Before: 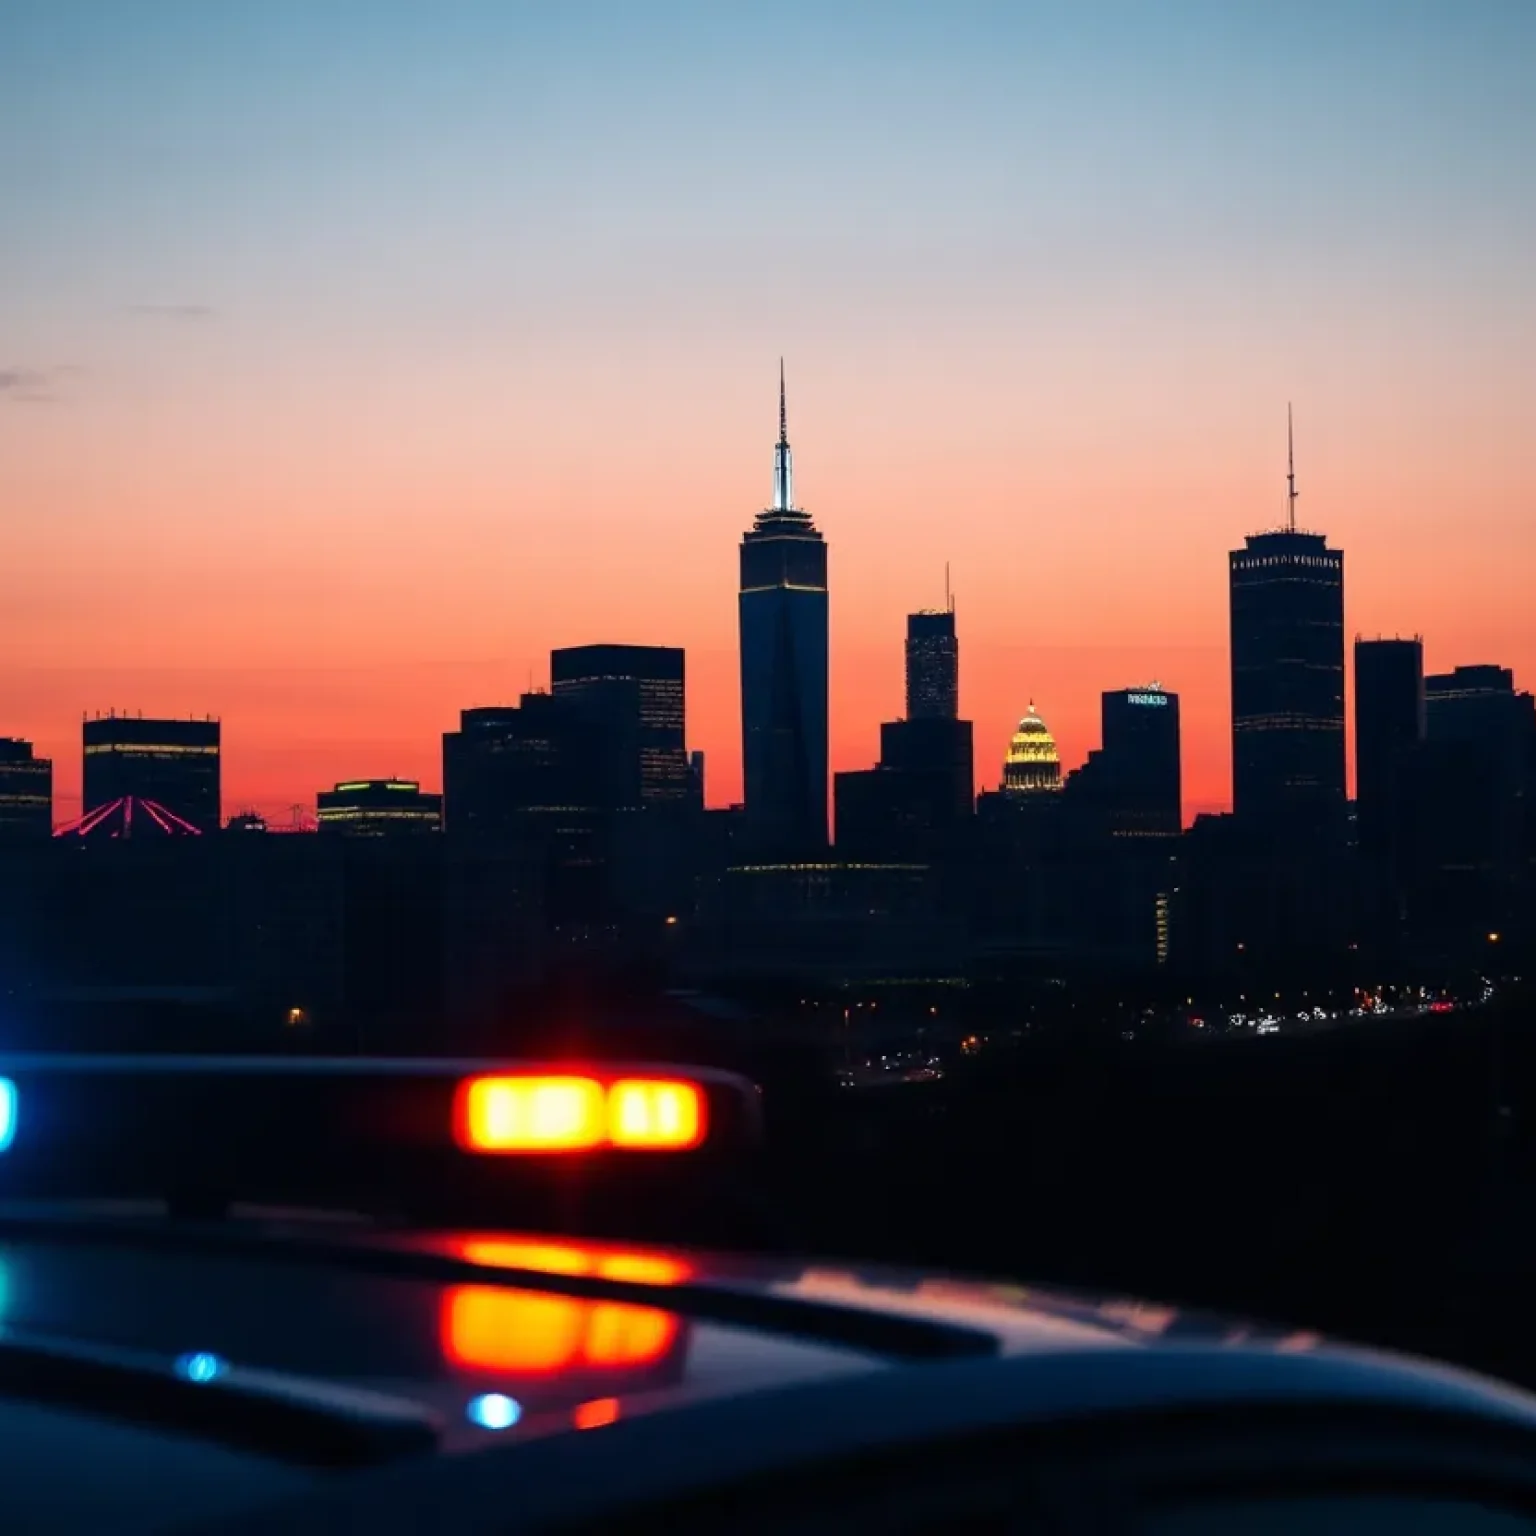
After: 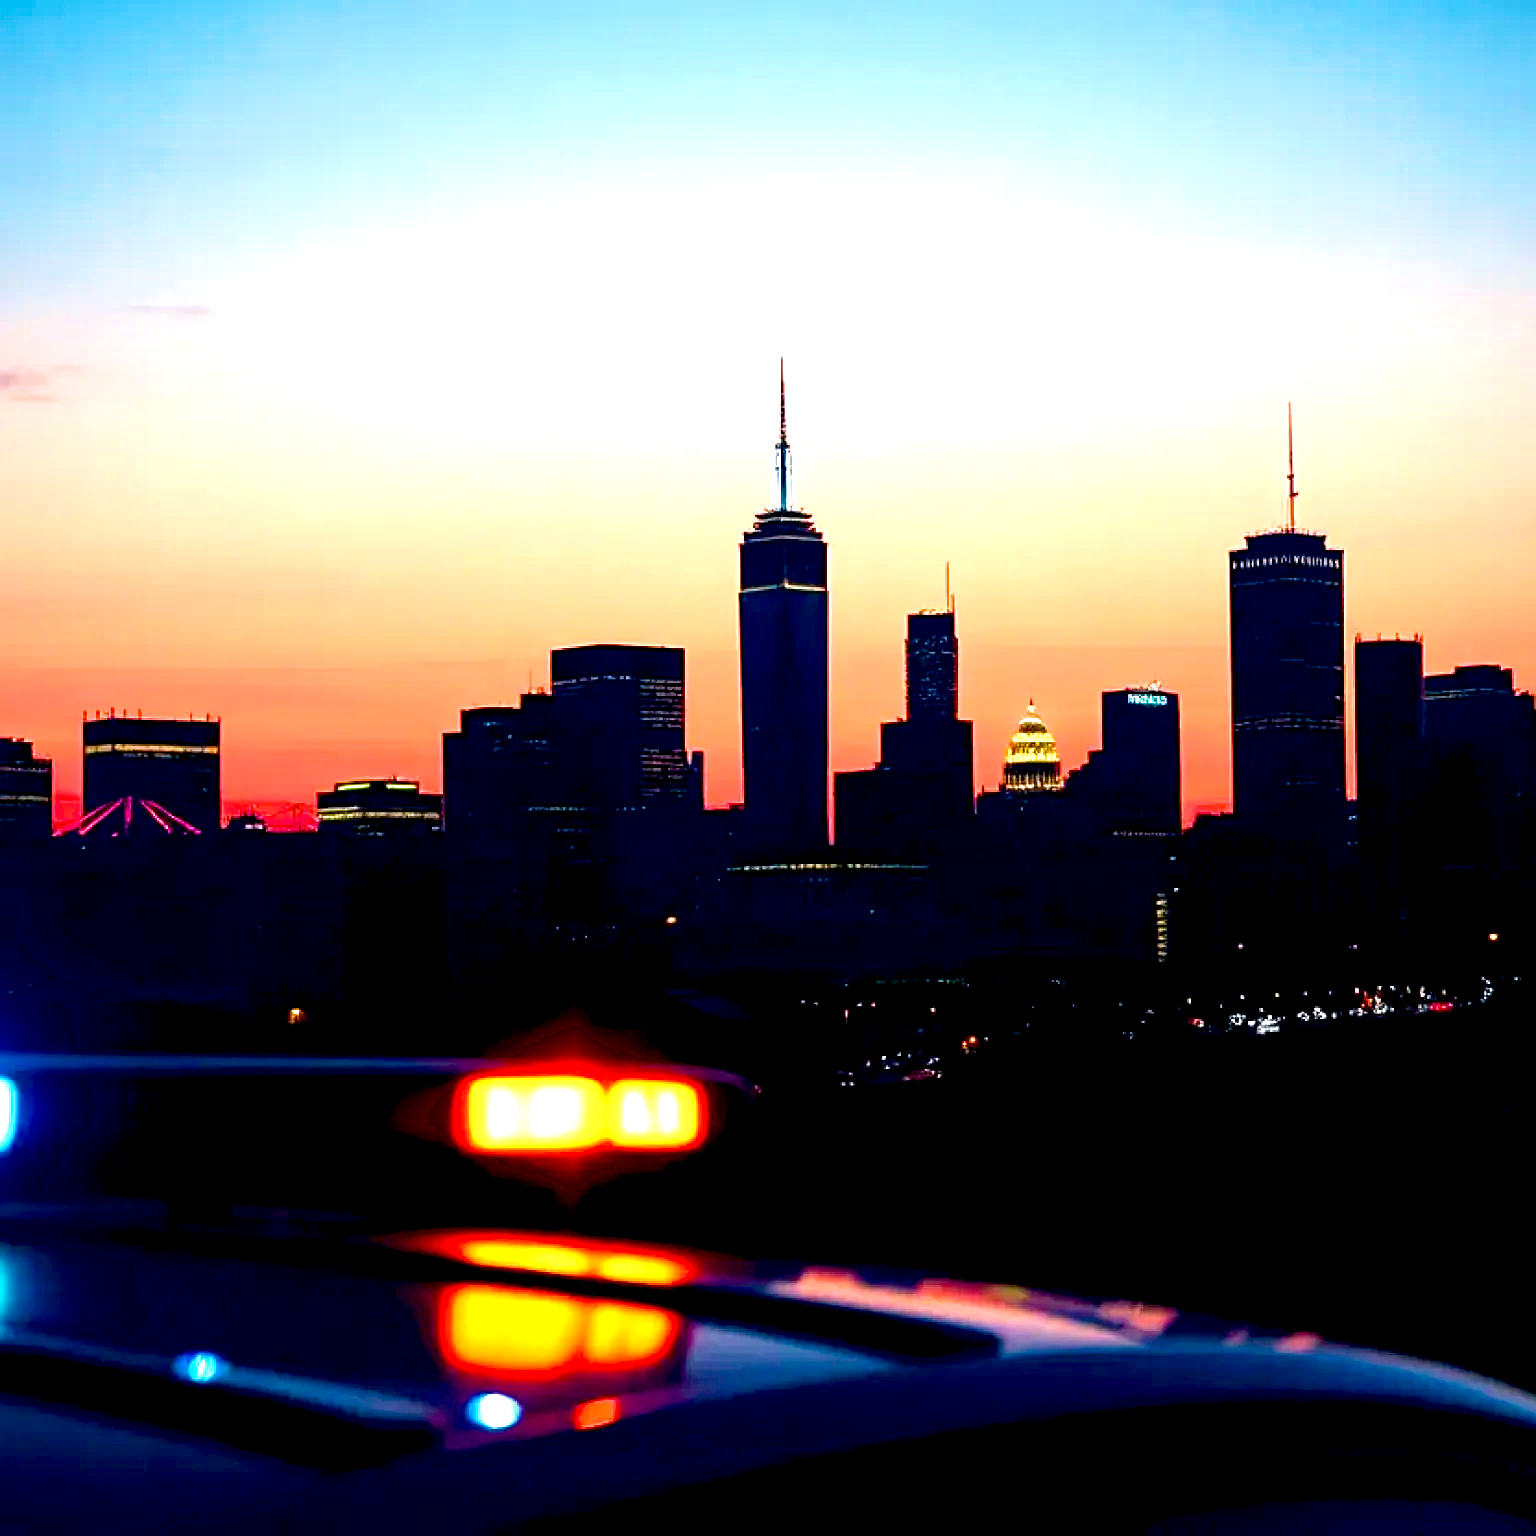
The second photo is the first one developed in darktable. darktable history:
haze removal: compatibility mode true, adaptive false
exposure: black level correction 0.011, exposure 1.088 EV, compensate exposure bias true, compensate highlight preservation false
velvia: strength 51%, mid-tones bias 0.51
sharpen: on, module defaults
